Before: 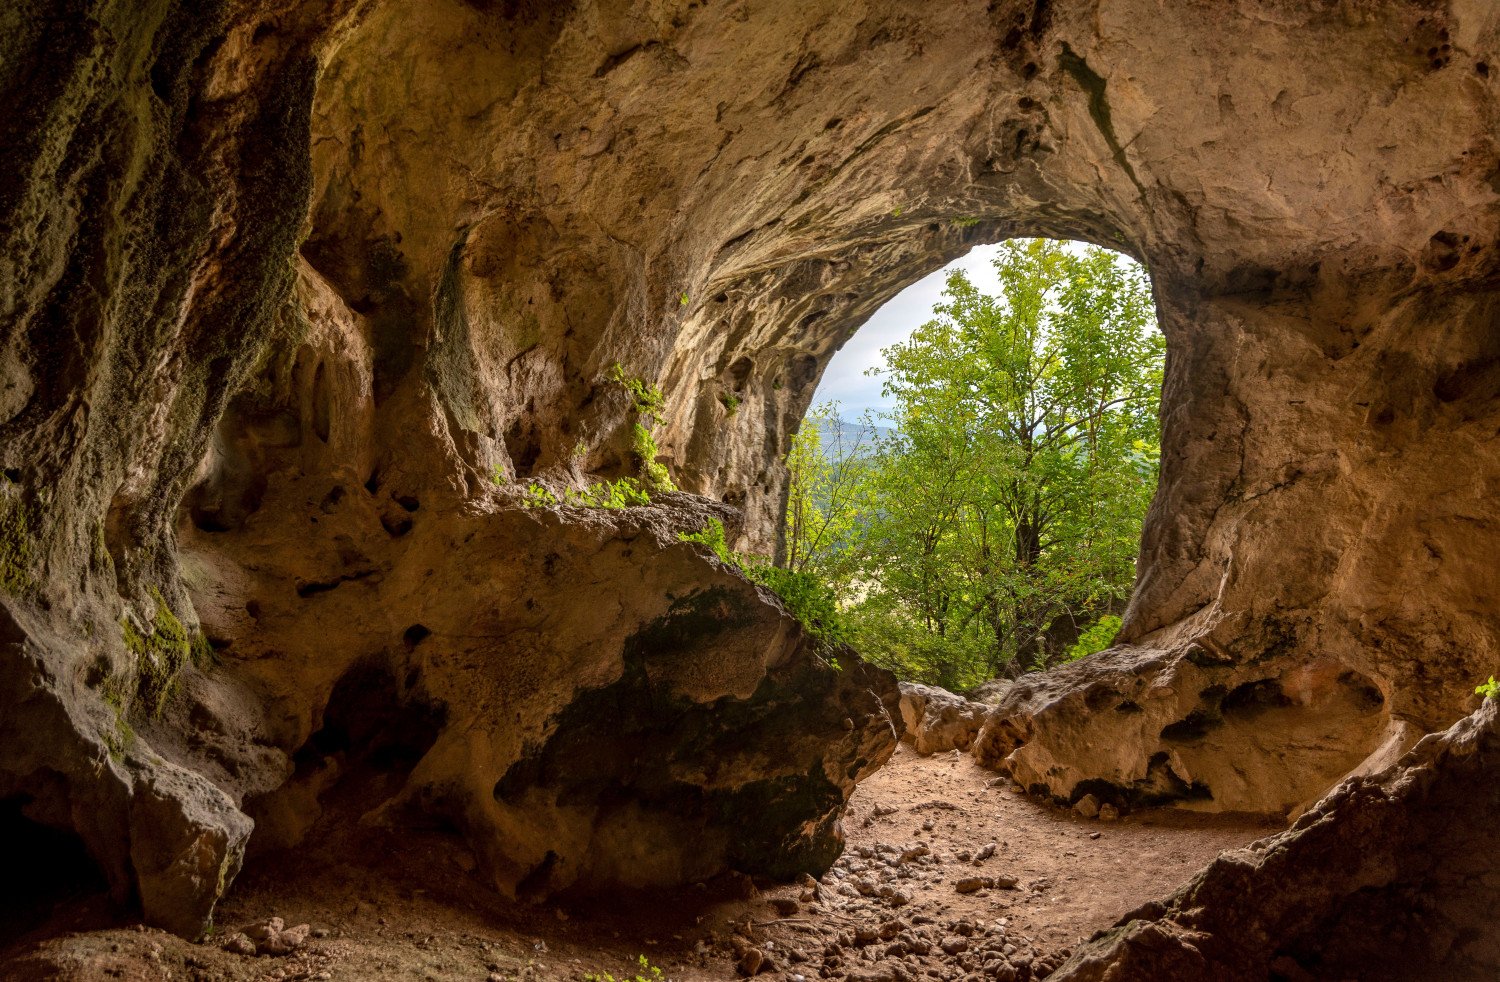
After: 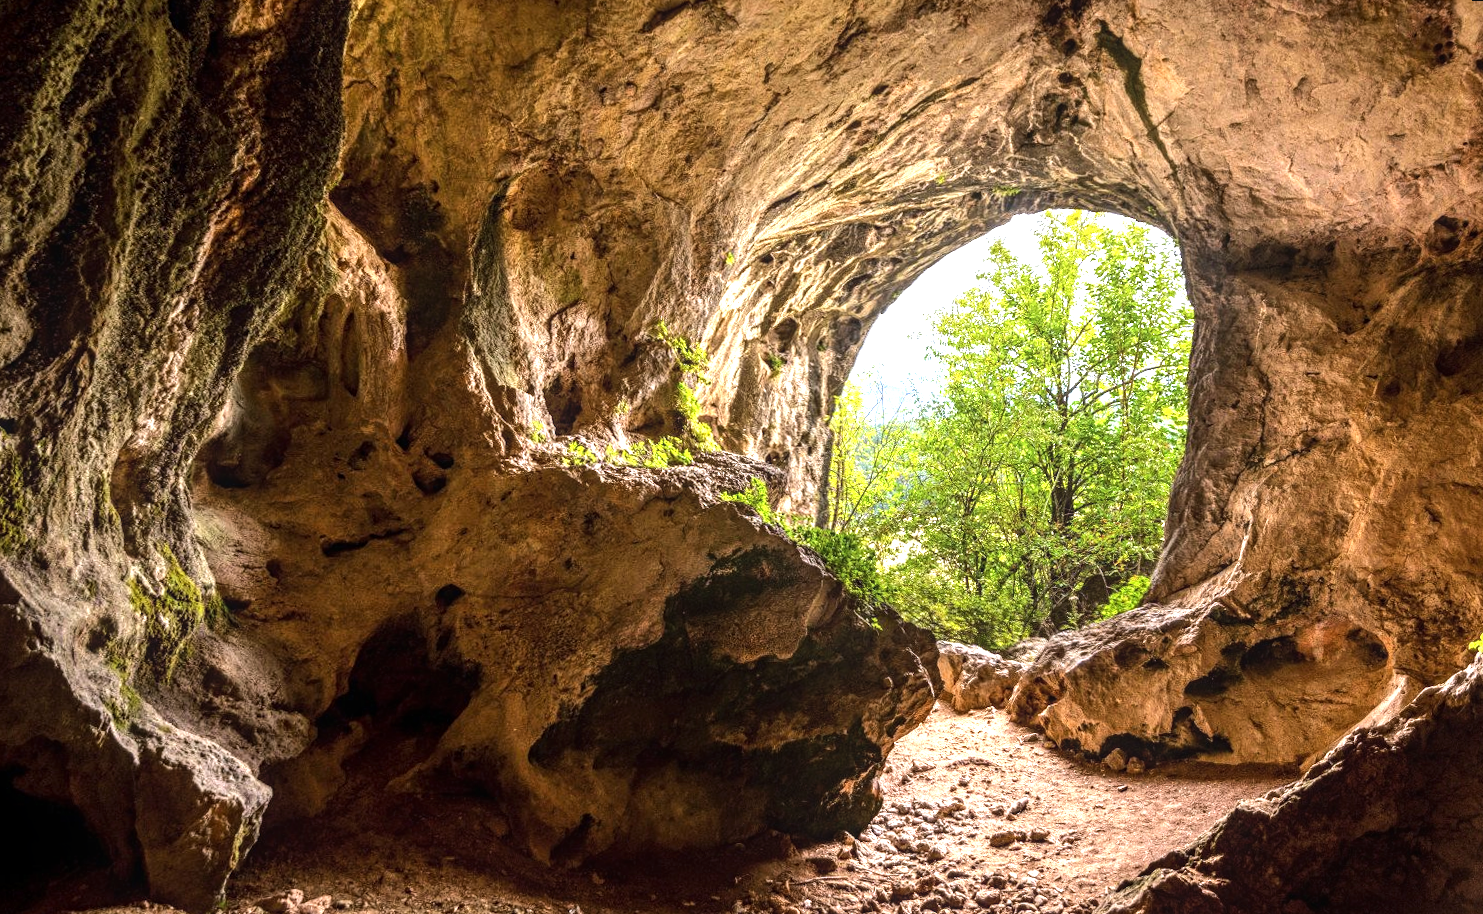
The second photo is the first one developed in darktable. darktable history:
rotate and perspective: rotation 0.679°, lens shift (horizontal) 0.136, crop left 0.009, crop right 0.991, crop top 0.078, crop bottom 0.95
tone equalizer: -8 EV -0.75 EV, -7 EV -0.7 EV, -6 EV -0.6 EV, -5 EV -0.4 EV, -3 EV 0.4 EV, -2 EV 0.6 EV, -1 EV 0.7 EV, +0 EV 0.75 EV, edges refinement/feathering 500, mask exposure compensation -1.57 EV, preserve details no
exposure: black level correction 0, exposure 0.953 EV, compensate exposure bias true, compensate highlight preservation false
local contrast: on, module defaults
color calibration: illuminant as shot in camera, x 0.358, y 0.373, temperature 4628.91 K
contrast equalizer: y [[0.439, 0.44, 0.442, 0.457, 0.493, 0.498], [0.5 ×6], [0.5 ×6], [0 ×6], [0 ×6]], mix 0.76
